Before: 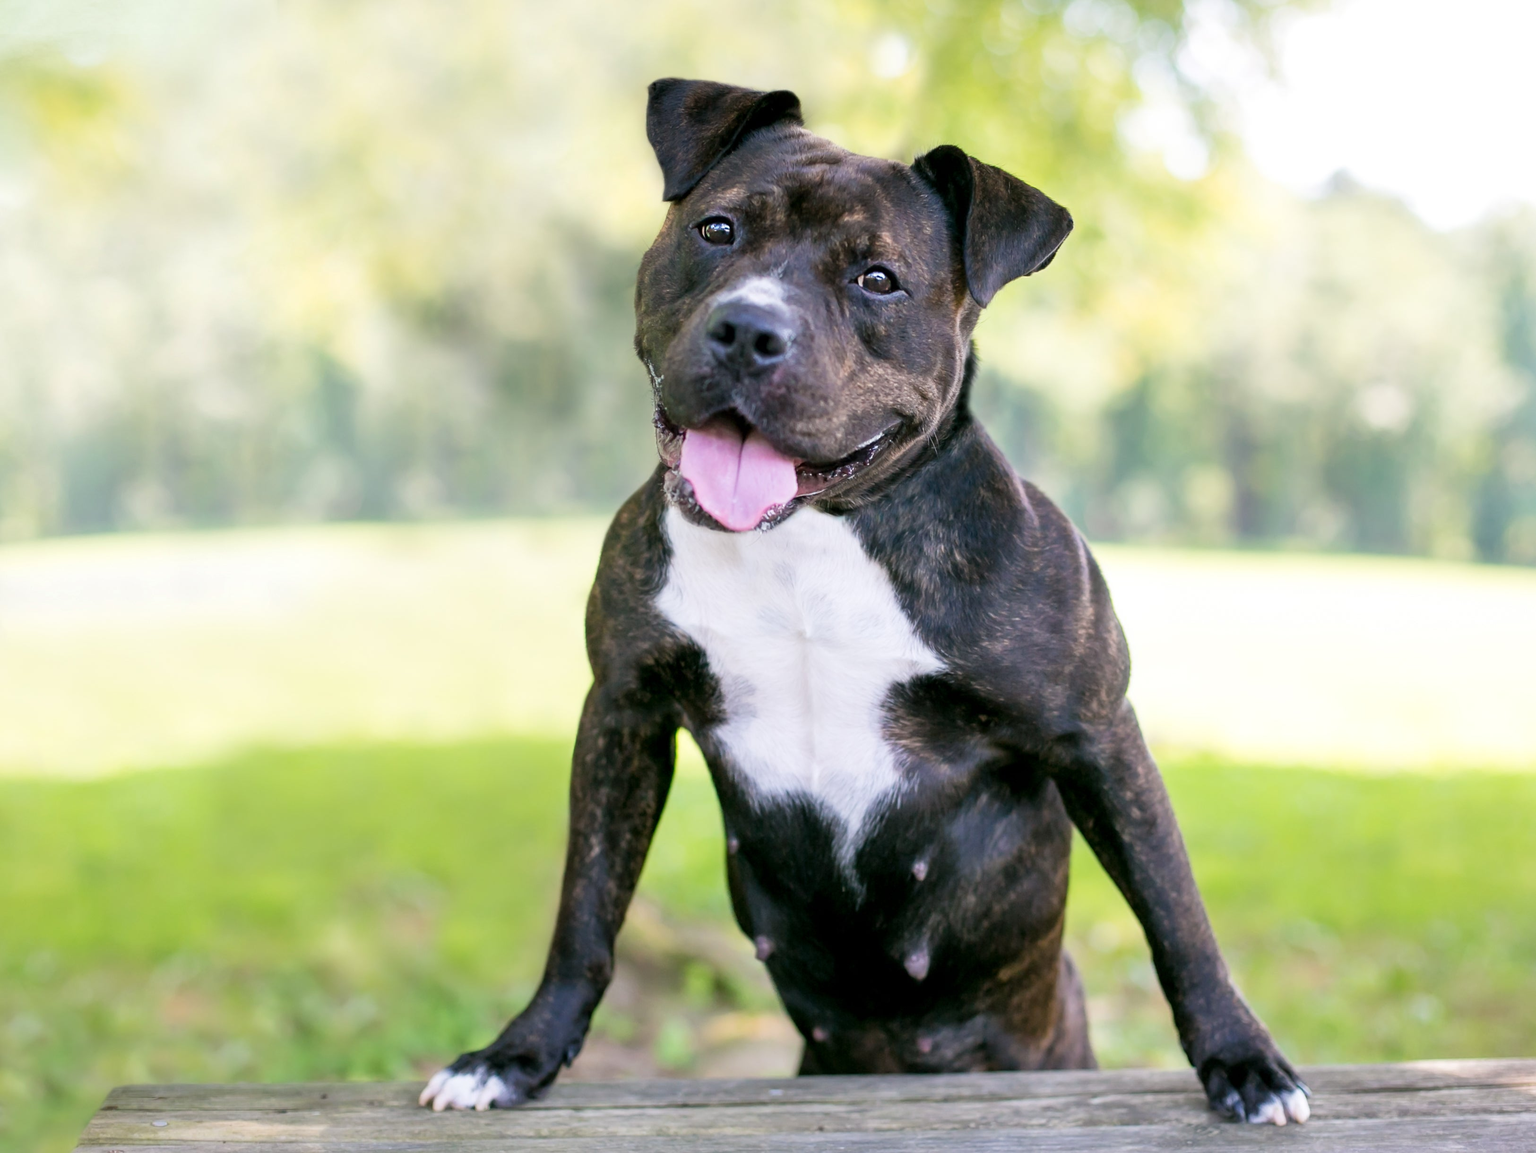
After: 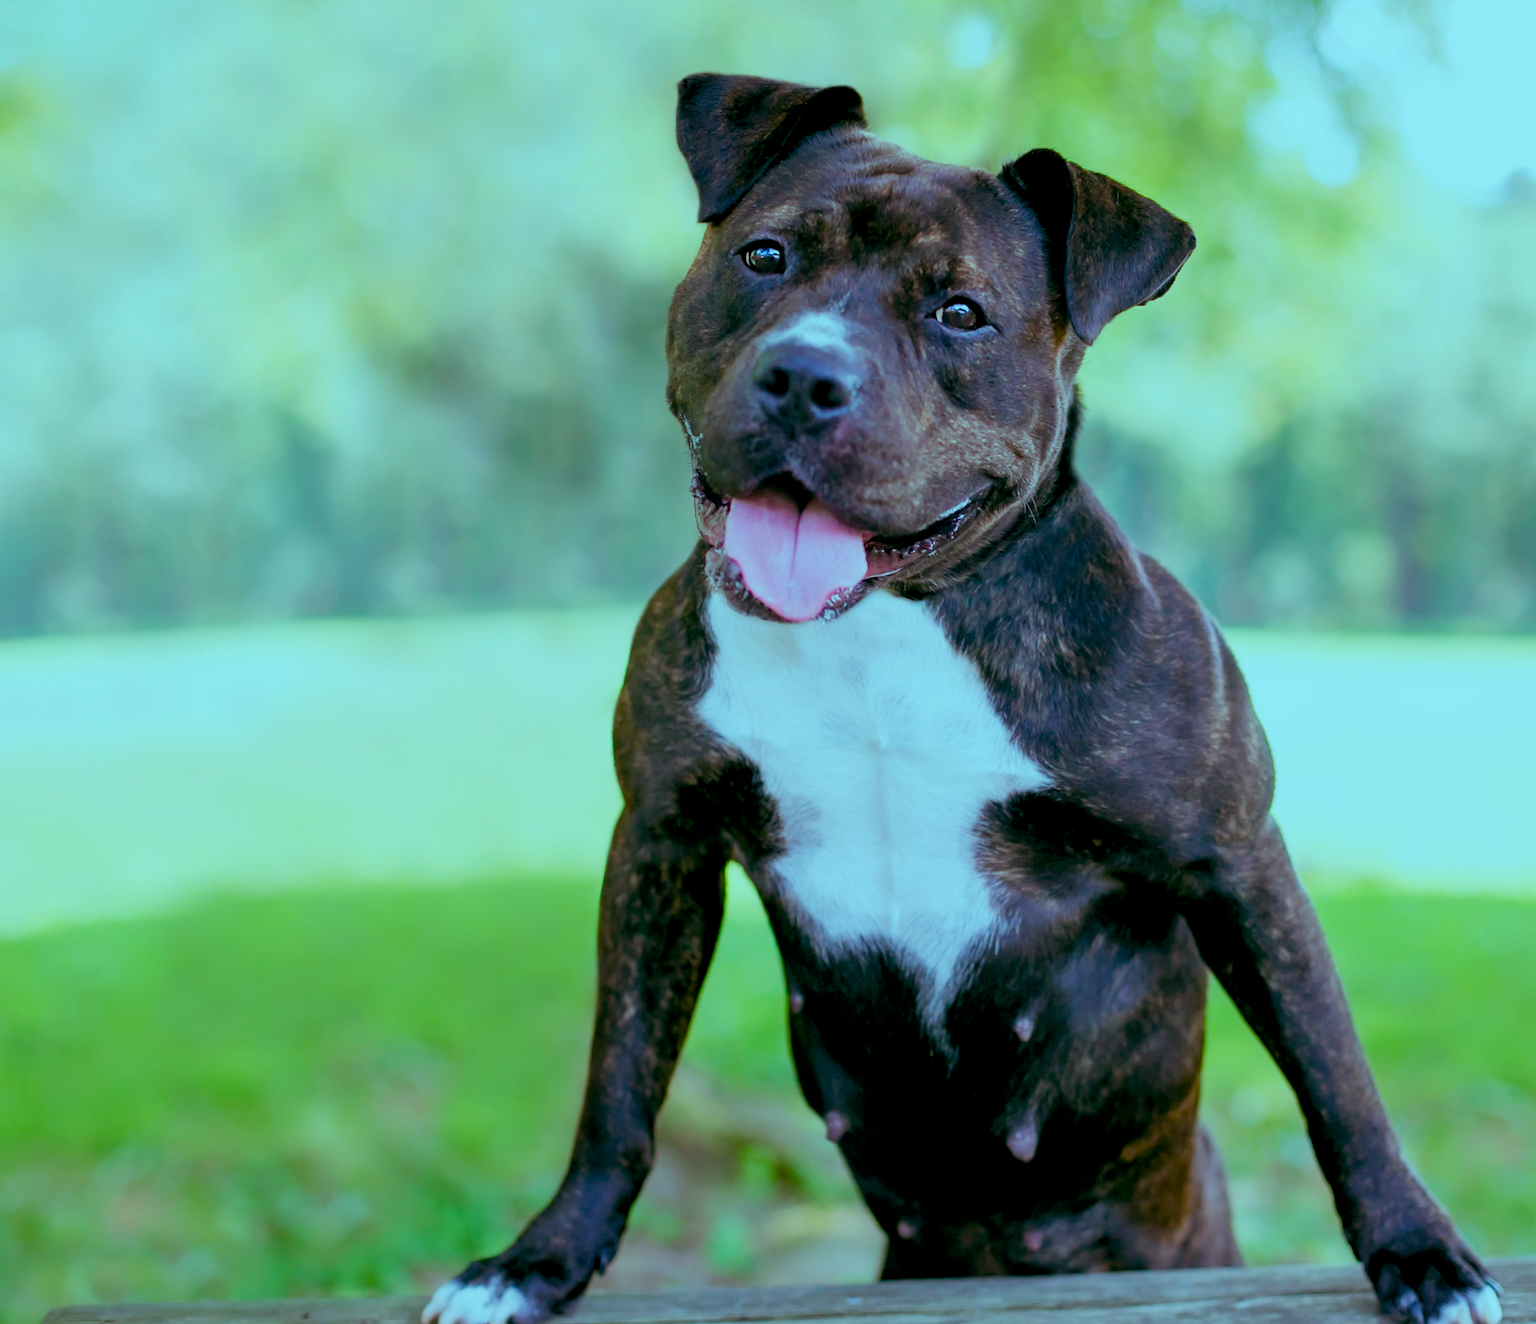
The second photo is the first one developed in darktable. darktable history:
color balance rgb: shadows lift › luminance -7.7%, shadows lift › chroma 2.13%, shadows lift › hue 165.27°, power › luminance -7.77%, power › chroma 1.34%, power › hue 330.55°, highlights gain › luminance -33.33%, highlights gain › chroma 5.68%, highlights gain › hue 217.2°, global offset › luminance -0.33%, global offset › chroma 0.11%, global offset › hue 165.27°, perceptual saturation grading › global saturation 27.72%, perceptual saturation grading › highlights -25%, perceptual saturation grading › mid-tones 25%, perceptual saturation grading › shadows 50%
crop and rotate: angle 1°, left 4.281%, top 0.642%, right 11.383%, bottom 2.486%
